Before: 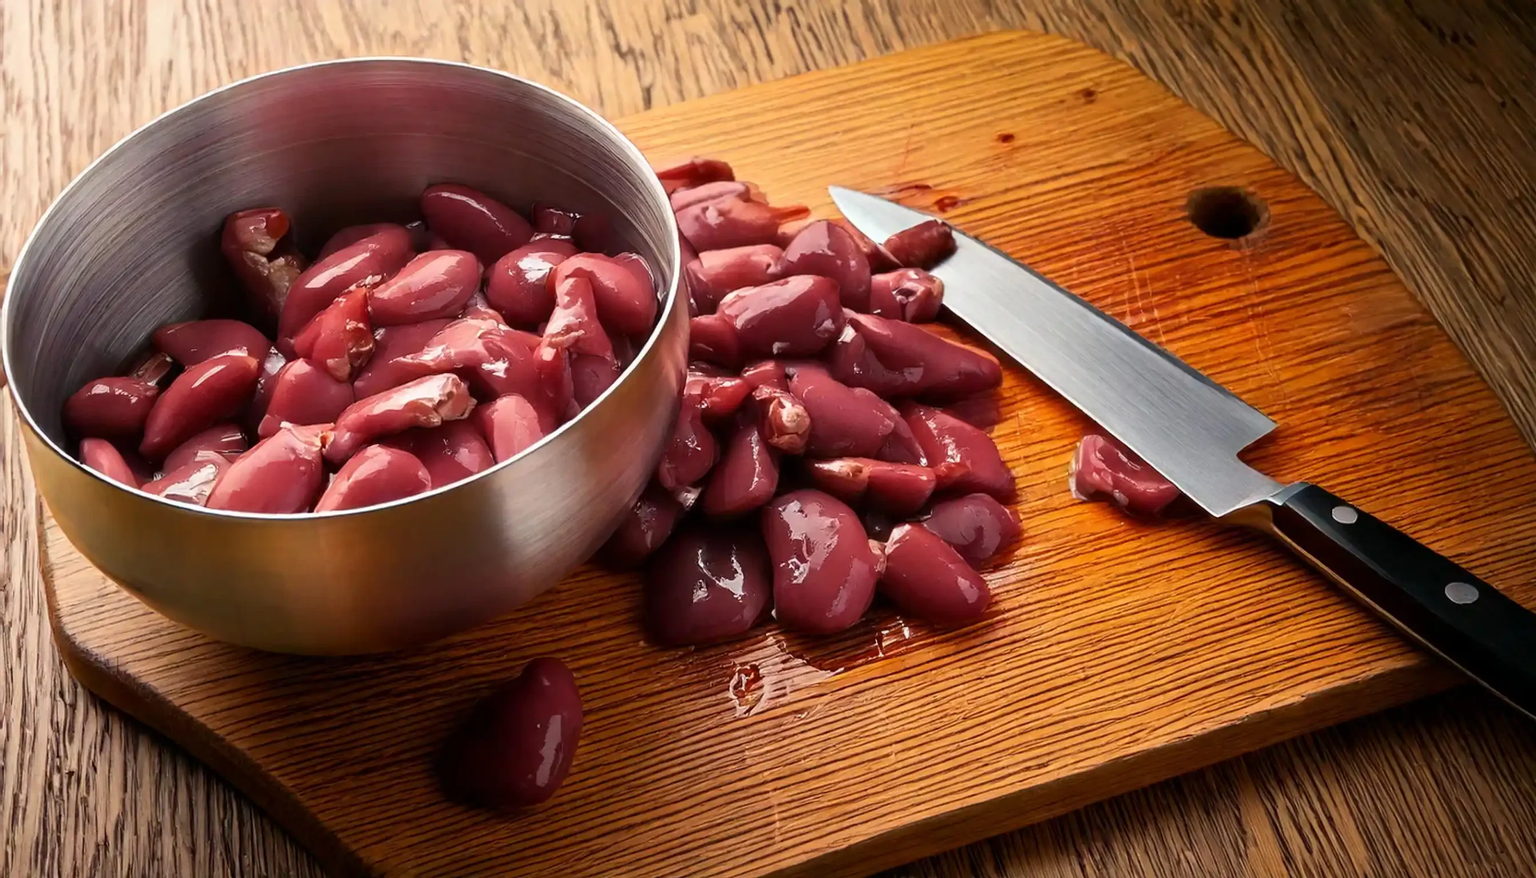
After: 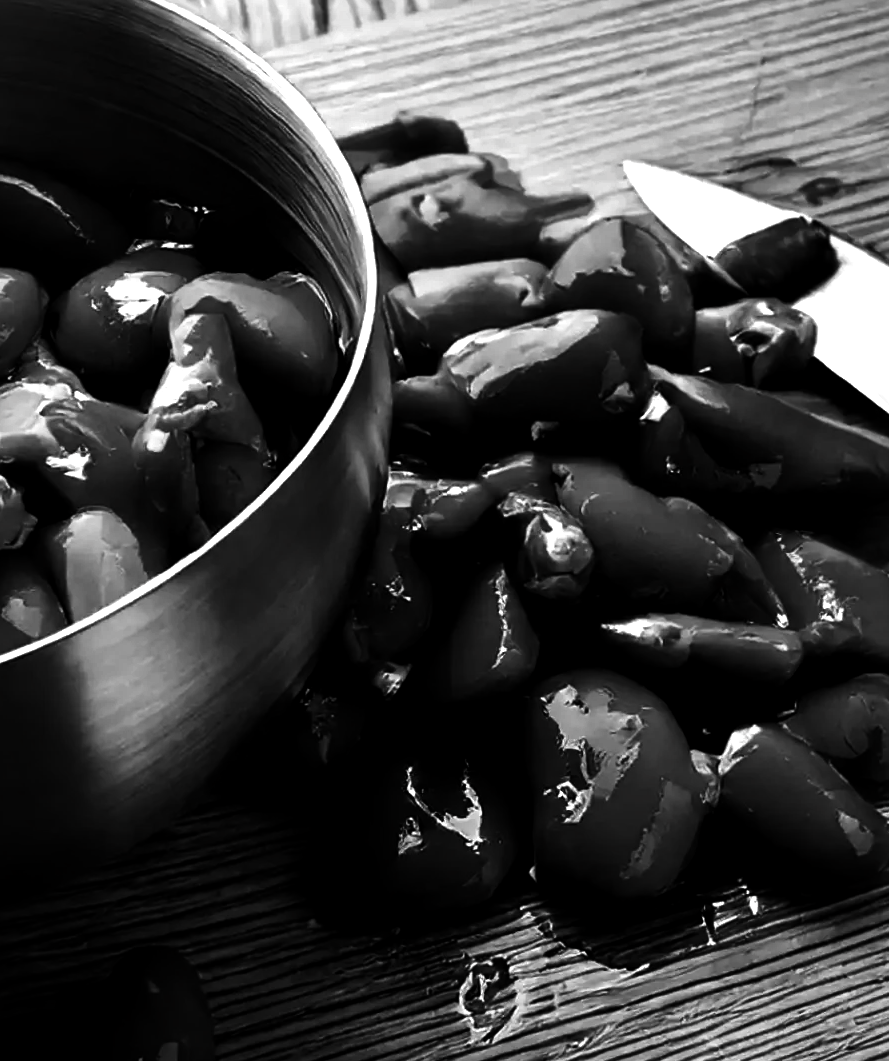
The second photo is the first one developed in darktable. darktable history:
local contrast: mode bilateral grid, contrast 21, coarseness 49, detail 120%, midtone range 0.2
crop and rotate: left 29.595%, top 10.252%, right 35.646%, bottom 17.199%
tone equalizer: -8 EV -0.715 EV, -7 EV -0.697 EV, -6 EV -0.599 EV, -5 EV -0.418 EV, -3 EV 0.385 EV, -2 EV 0.6 EV, -1 EV 0.69 EV, +0 EV 0.773 EV, edges refinement/feathering 500, mask exposure compensation -1.57 EV, preserve details no
contrast brightness saturation: contrast -0.036, brightness -0.607, saturation -0.999
